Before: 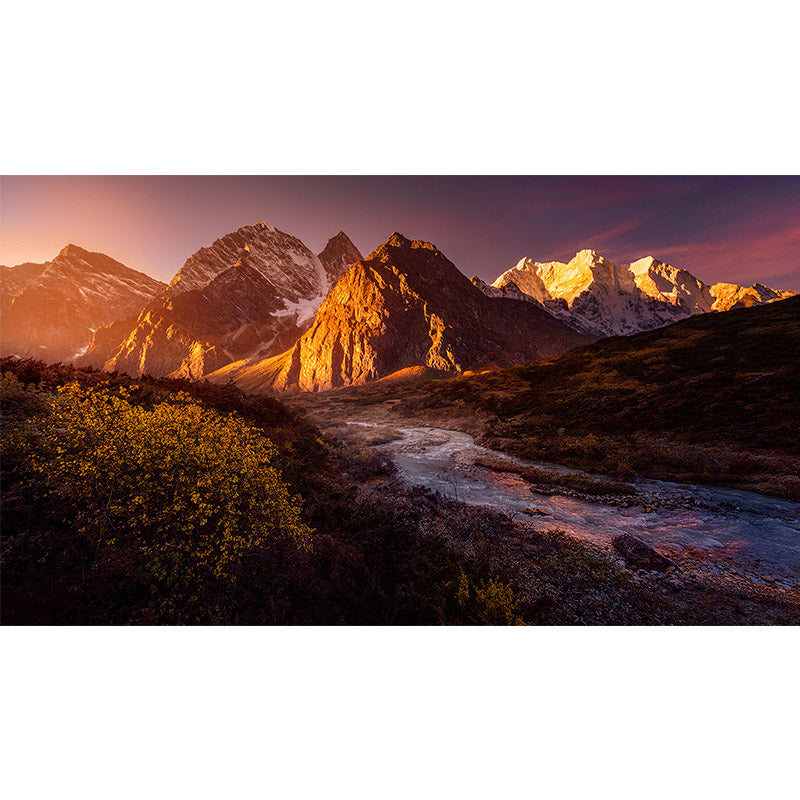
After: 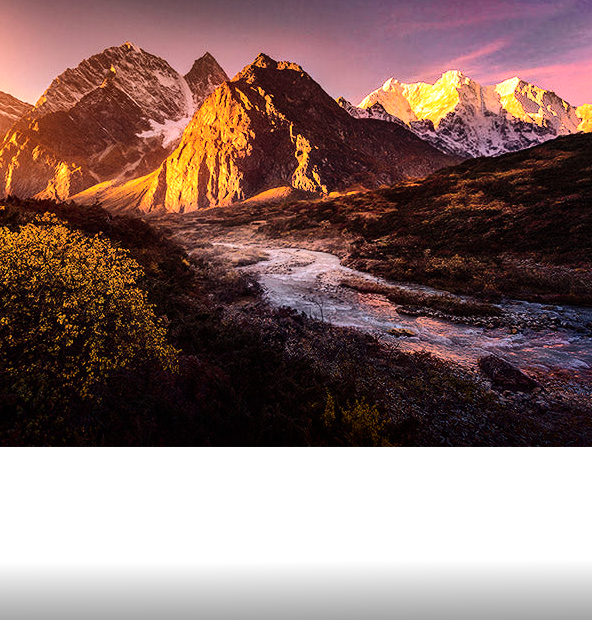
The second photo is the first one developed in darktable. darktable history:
crop: left 16.837%, top 22.408%, right 9.095%
tone equalizer: -8 EV -0.736 EV, -7 EV -0.704 EV, -6 EV -0.575 EV, -5 EV -0.419 EV, -3 EV 0.384 EV, -2 EV 0.6 EV, -1 EV 0.679 EV, +0 EV 0.761 EV, edges refinement/feathering 500, mask exposure compensation -1.57 EV, preserve details no
shadows and highlights: radius 124.49, shadows 99.03, white point adjustment -3.16, highlights -99.22, soften with gaussian
